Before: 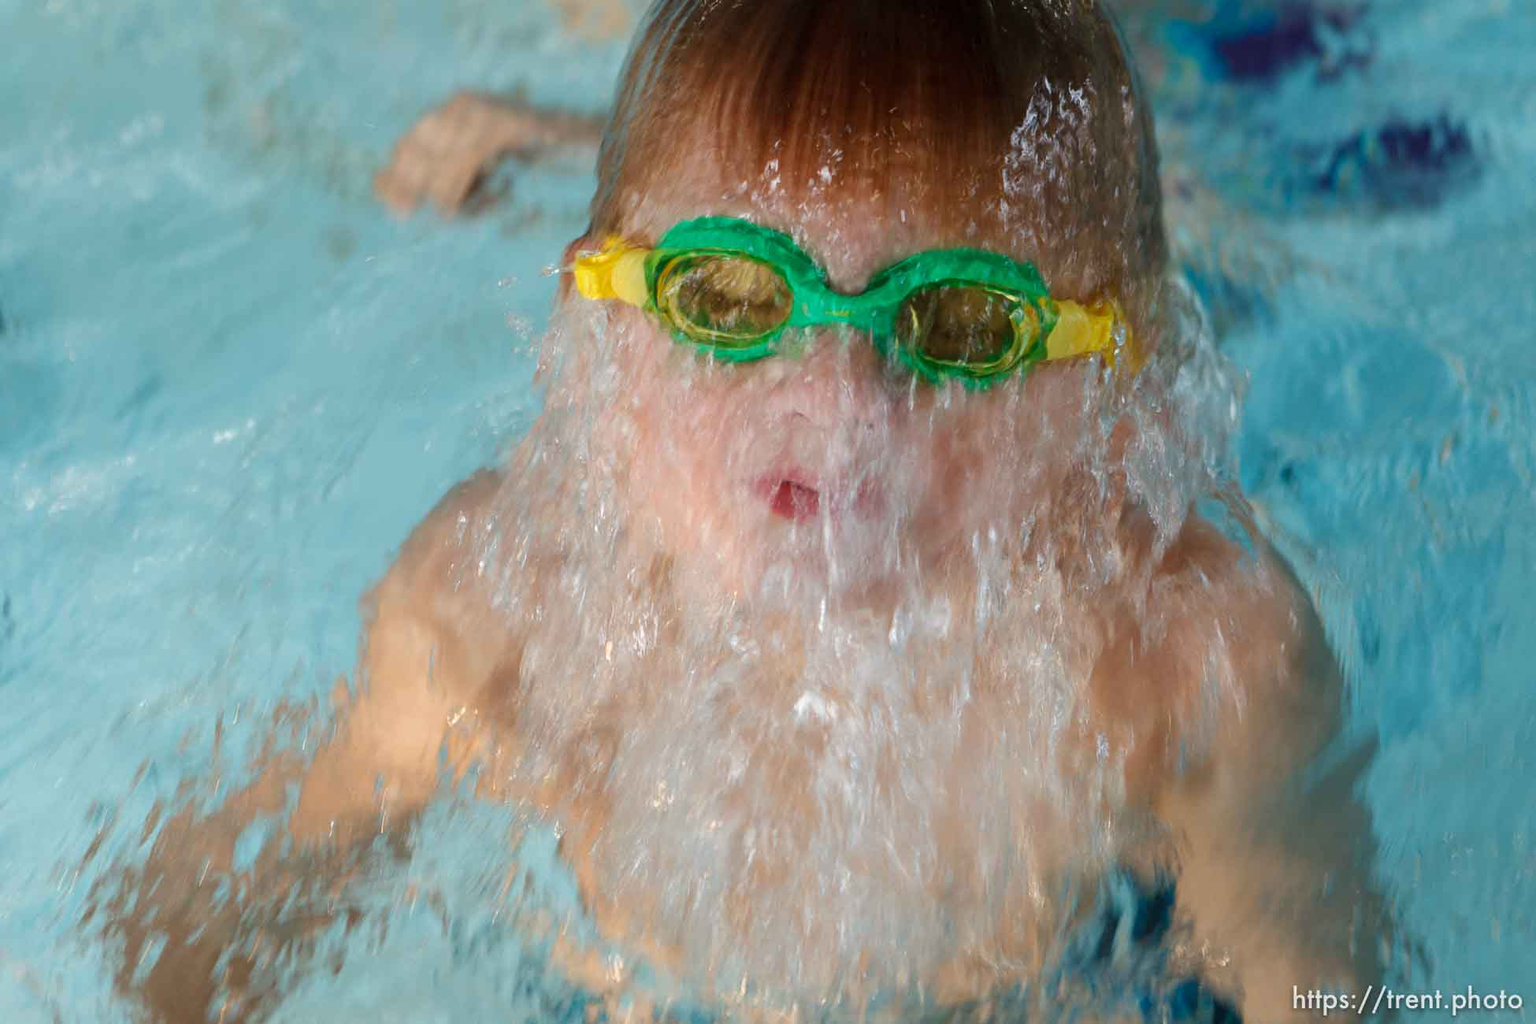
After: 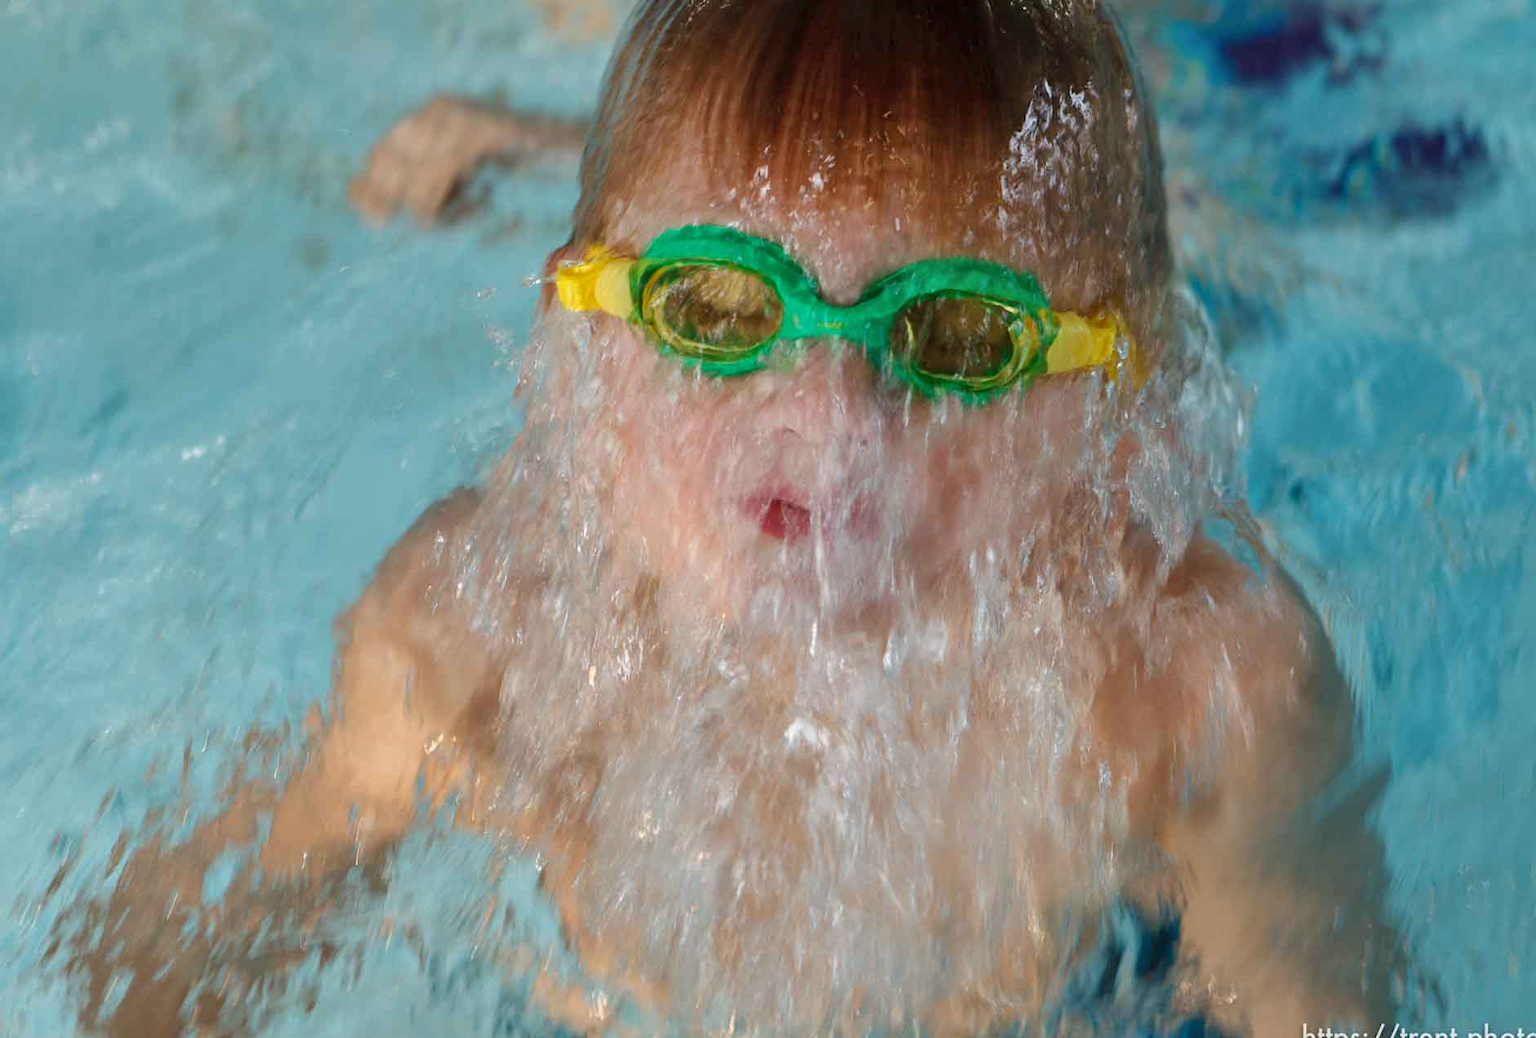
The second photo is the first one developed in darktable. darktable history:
crop and rotate: left 2.536%, right 1.107%, bottom 2.246%
shadows and highlights: low approximation 0.01, soften with gaussian
